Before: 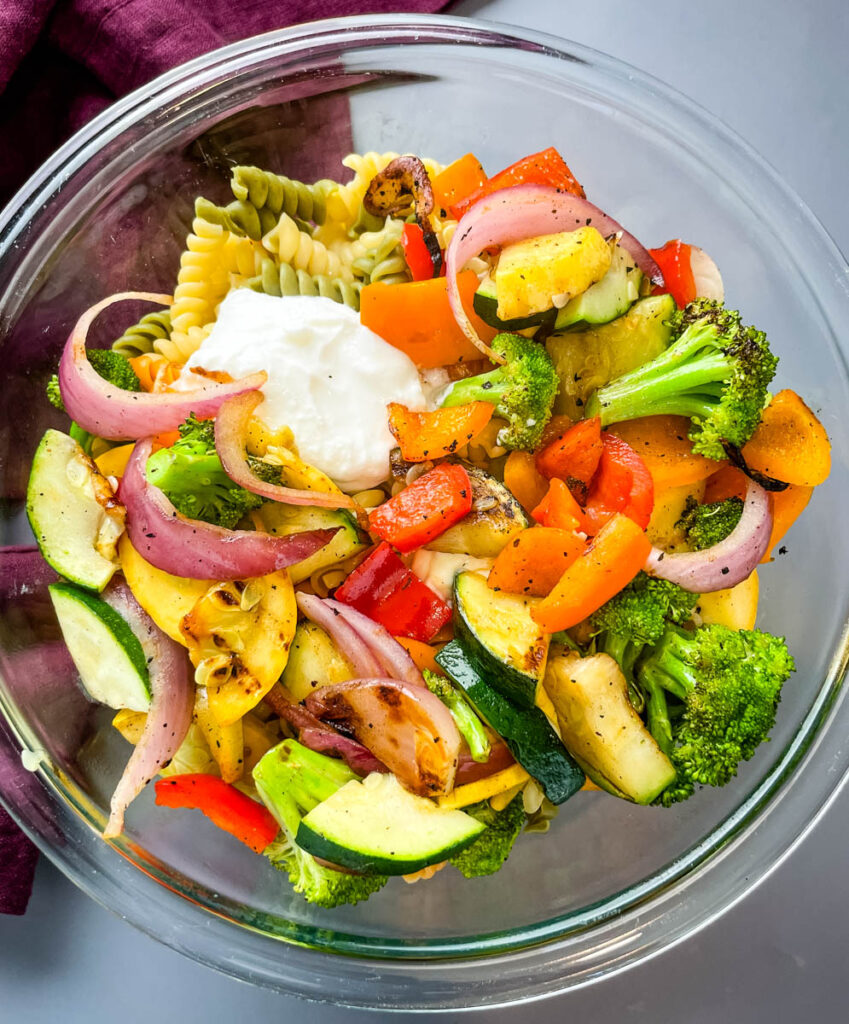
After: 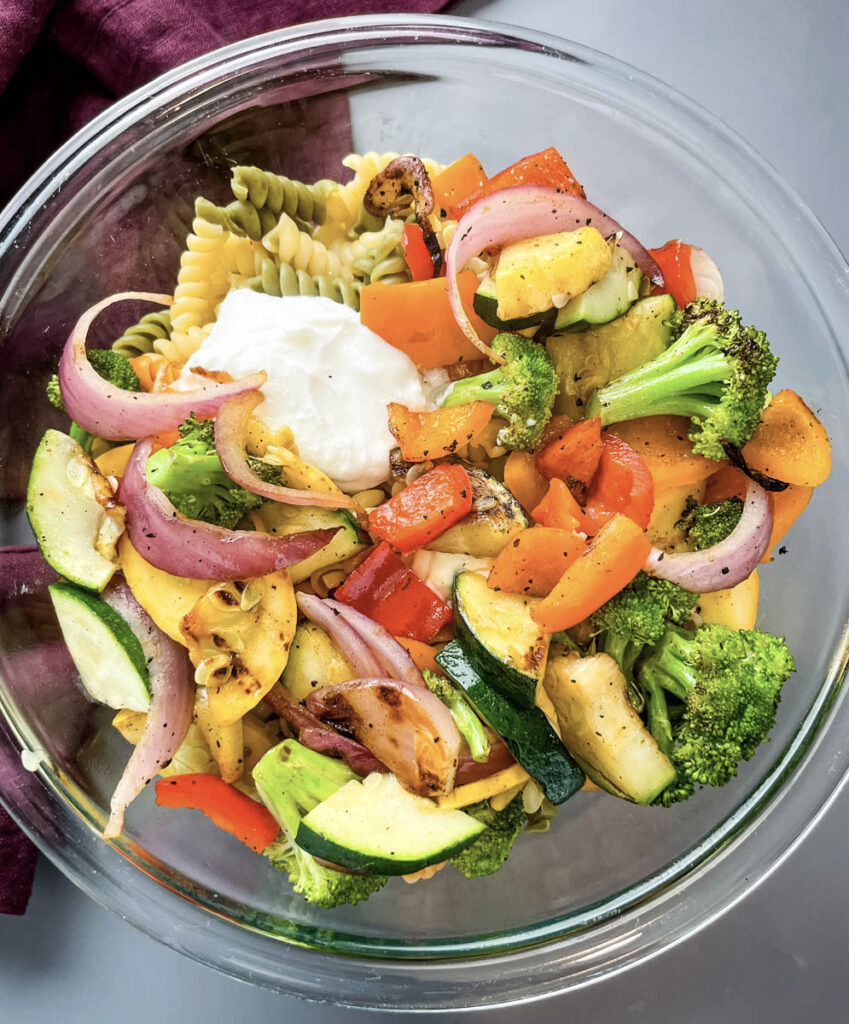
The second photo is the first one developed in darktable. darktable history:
contrast brightness saturation: contrast 0.056, brightness -0.007, saturation -0.249
